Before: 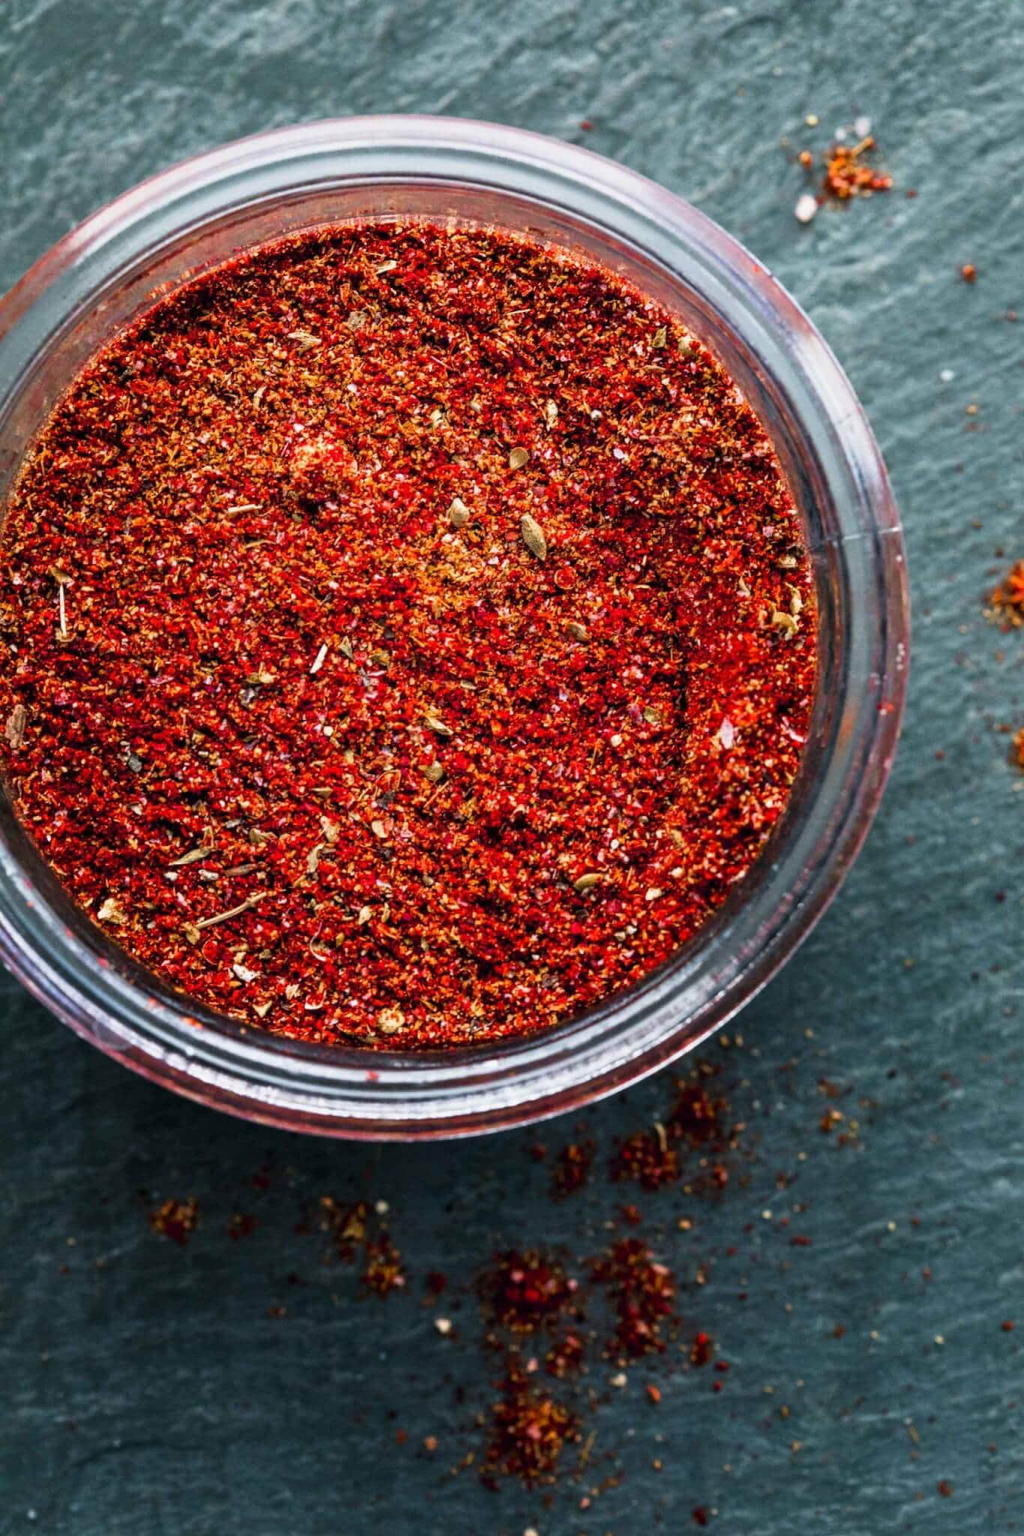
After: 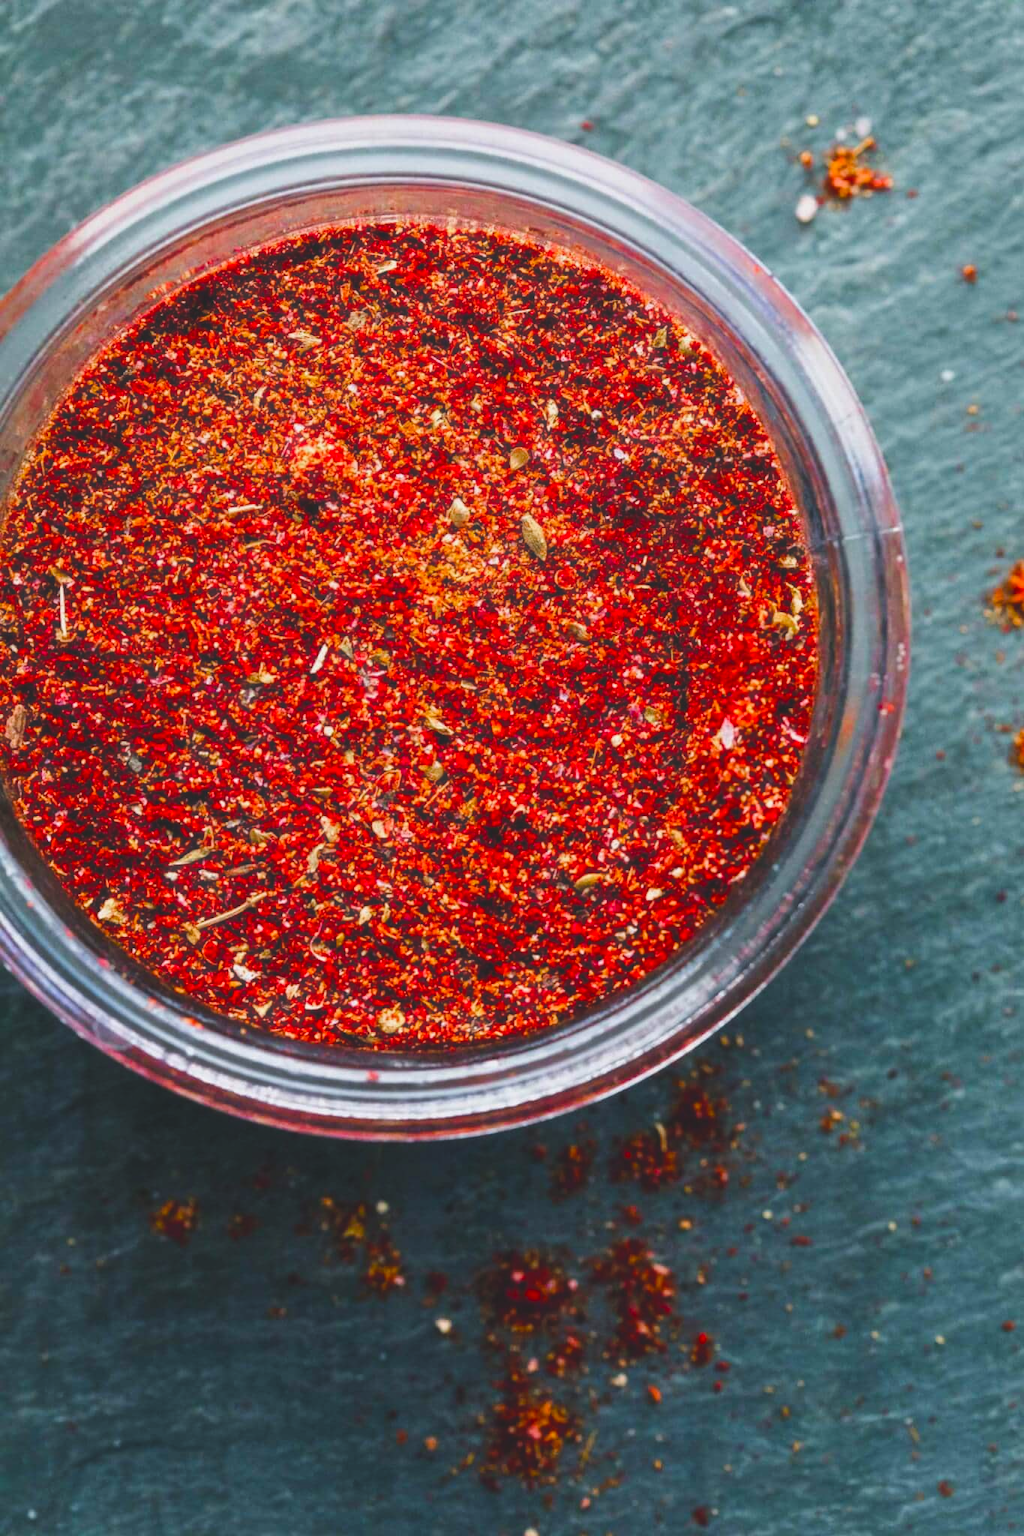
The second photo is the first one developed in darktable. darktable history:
color balance rgb: global offset › luminance -0.239%, perceptual saturation grading › global saturation 34.79%, perceptual saturation grading › highlights -24.741%, perceptual saturation grading › shadows 25.357%, perceptual brilliance grading › mid-tones 10.425%, perceptual brilliance grading › shadows 15.235%, global vibrance 11.157%
exposure: black level correction -0.015, exposure -0.135 EV, compensate highlight preservation false
haze removal: strength -0.109, compatibility mode true, adaptive false
